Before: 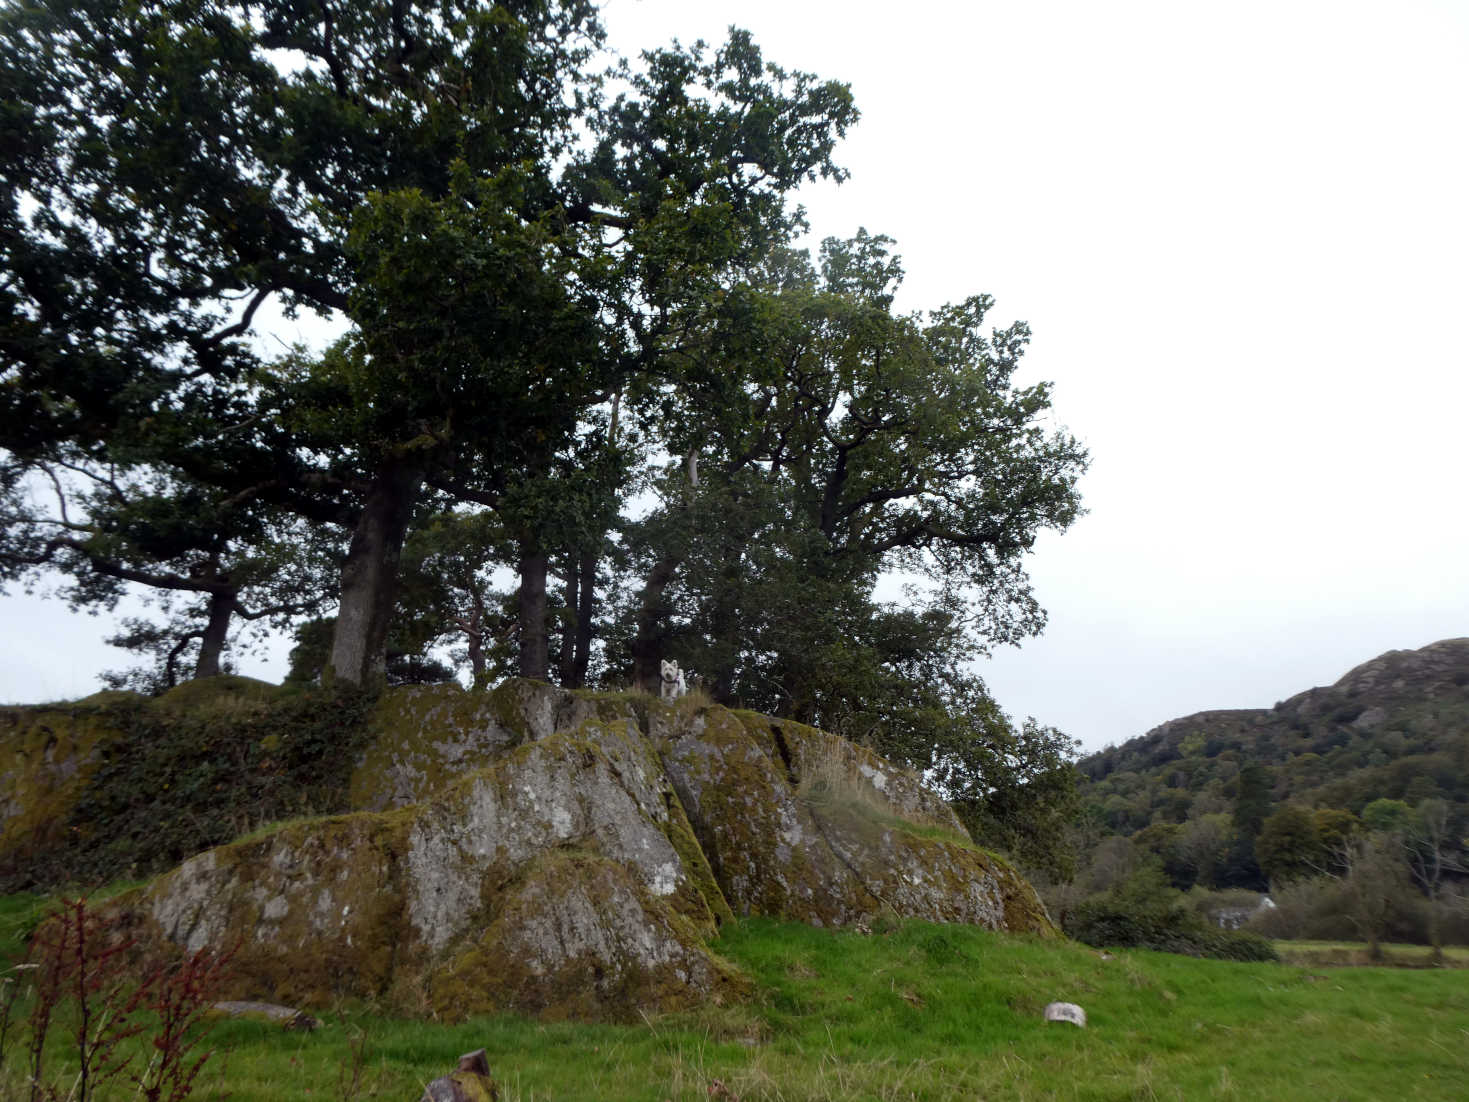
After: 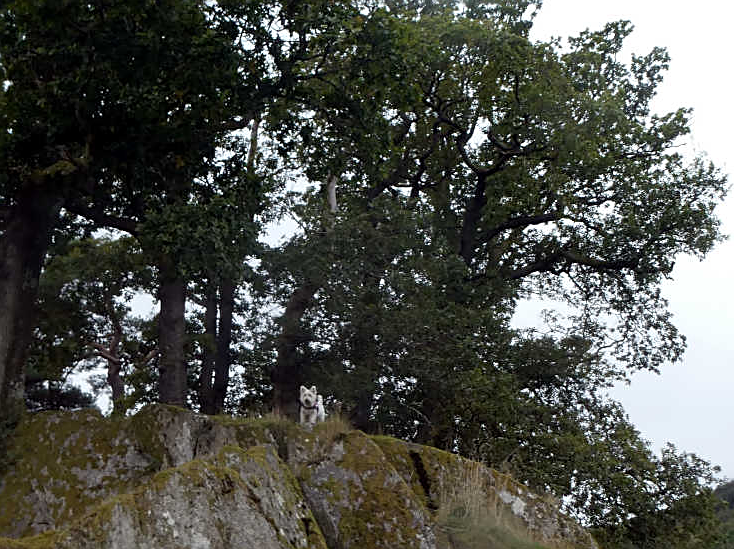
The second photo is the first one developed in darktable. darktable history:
crop: left 24.611%, top 24.909%, right 25.36%, bottom 25.199%
sharpen: on, module defaults
